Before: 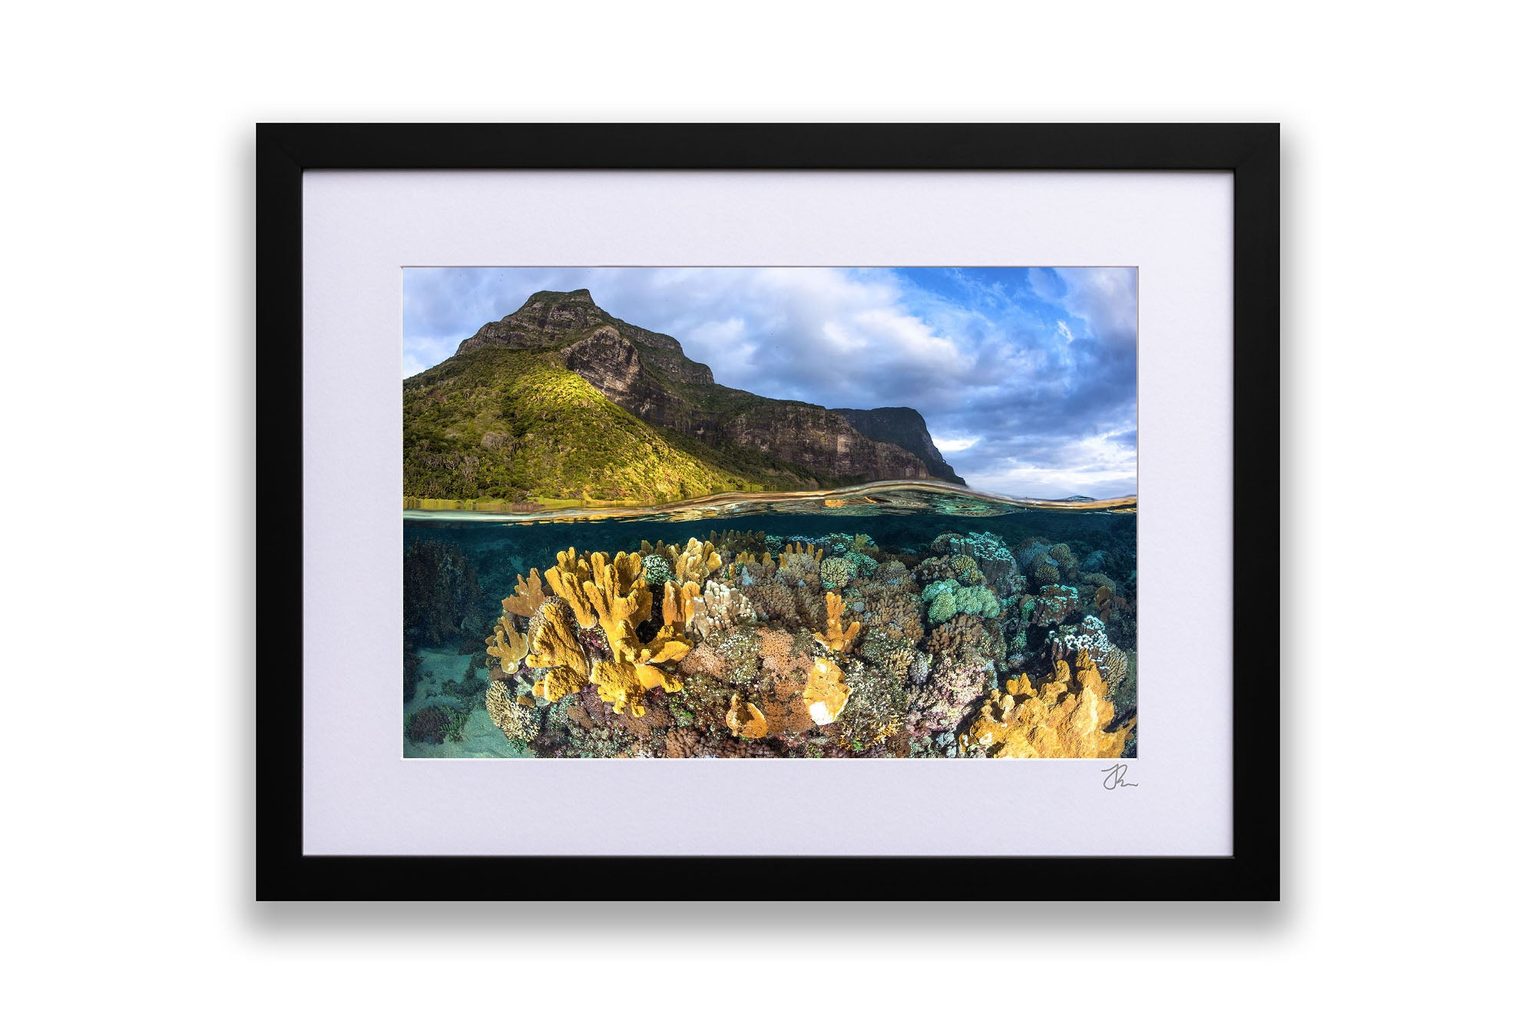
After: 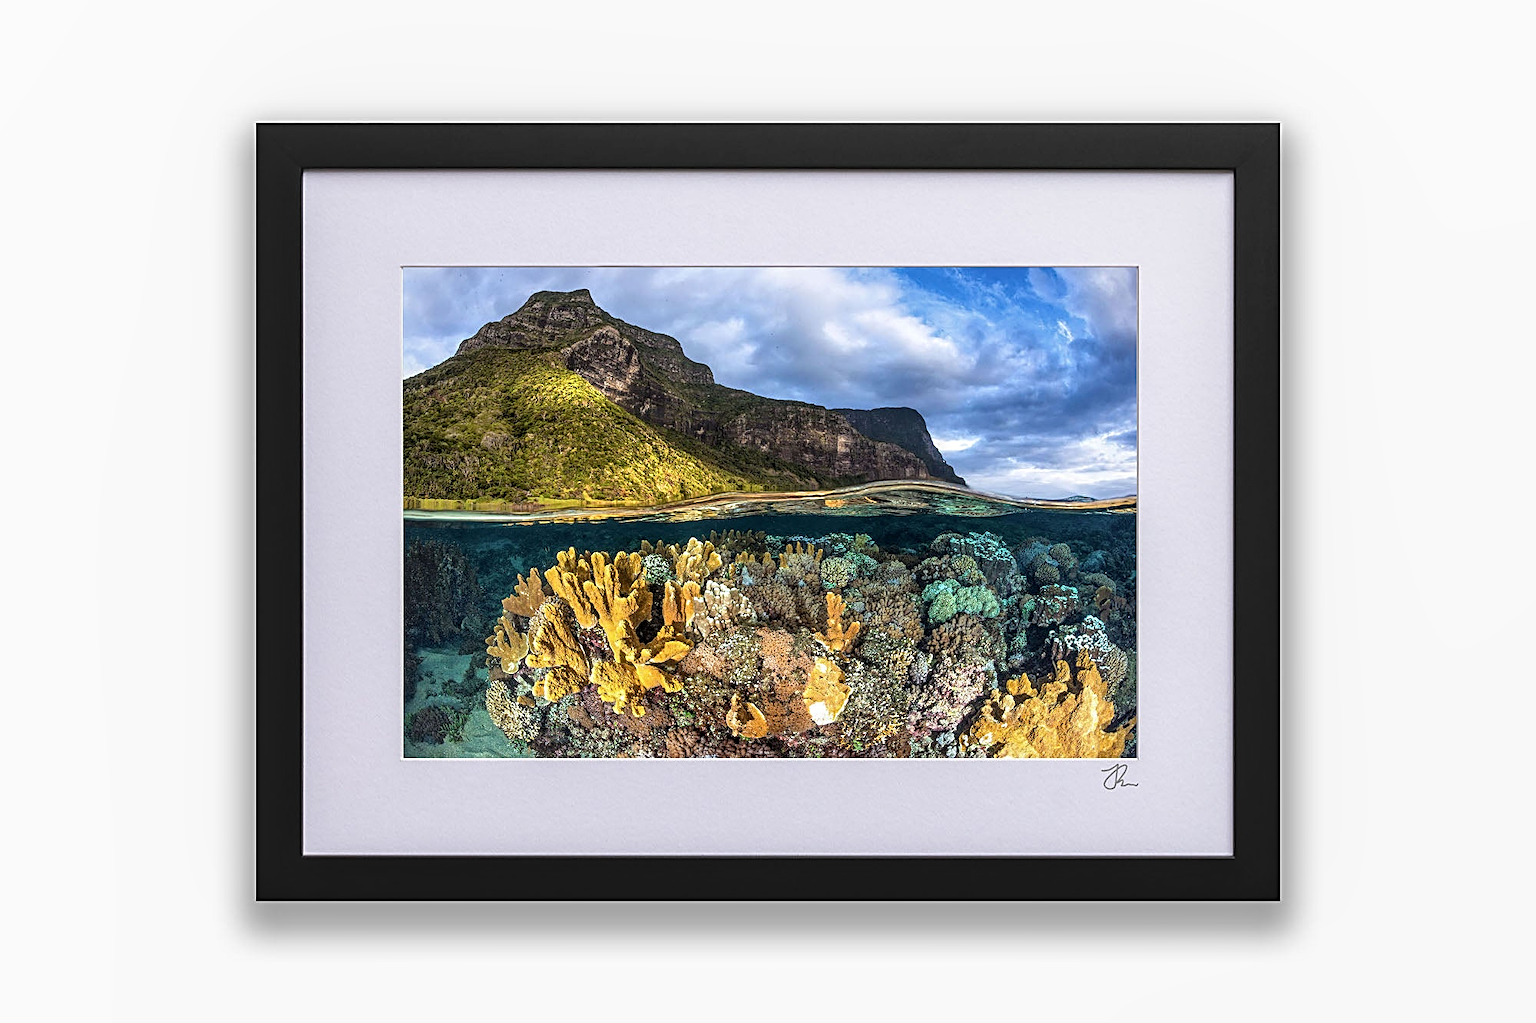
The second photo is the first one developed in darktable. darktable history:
exposure: exposure -0.04 EV, compensate exposure bias true, compensate highlight preservation false
local contrast: detail 130%
sharpen: radius 2.776
